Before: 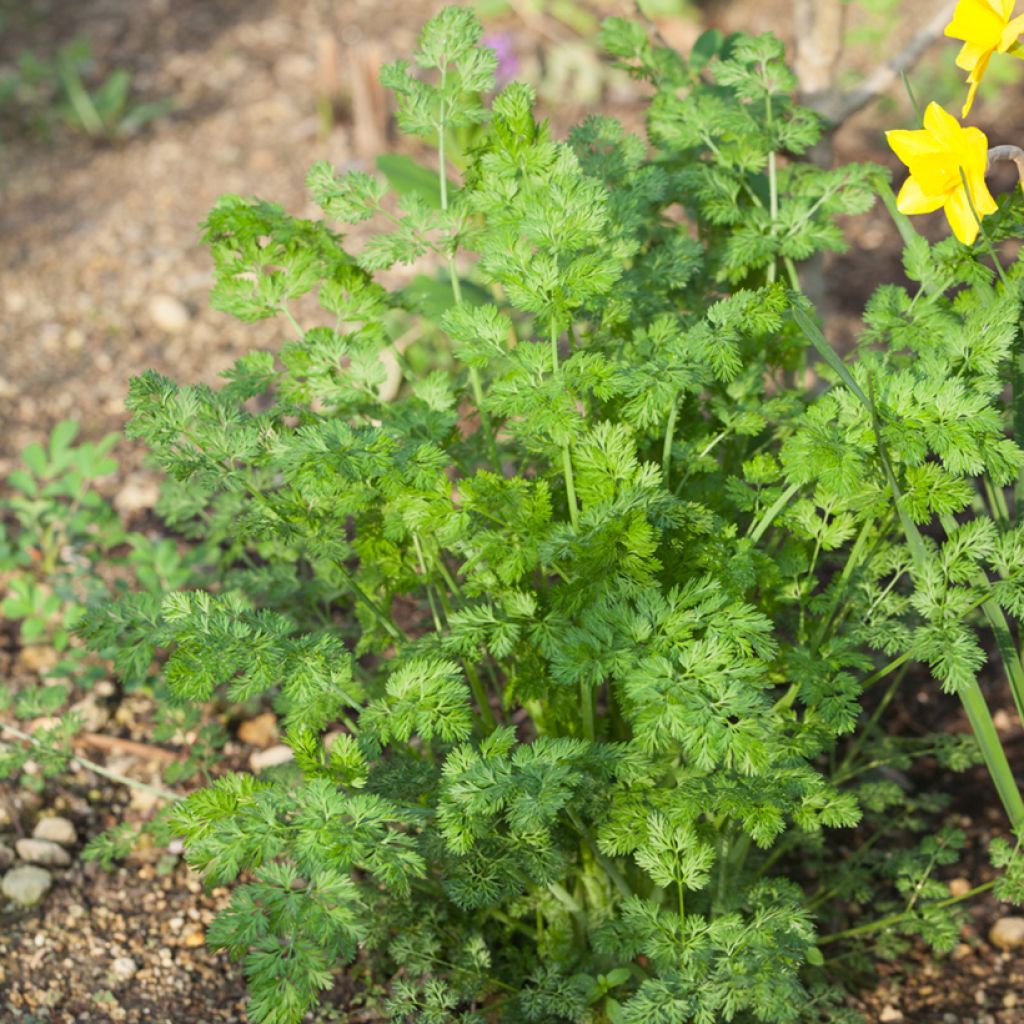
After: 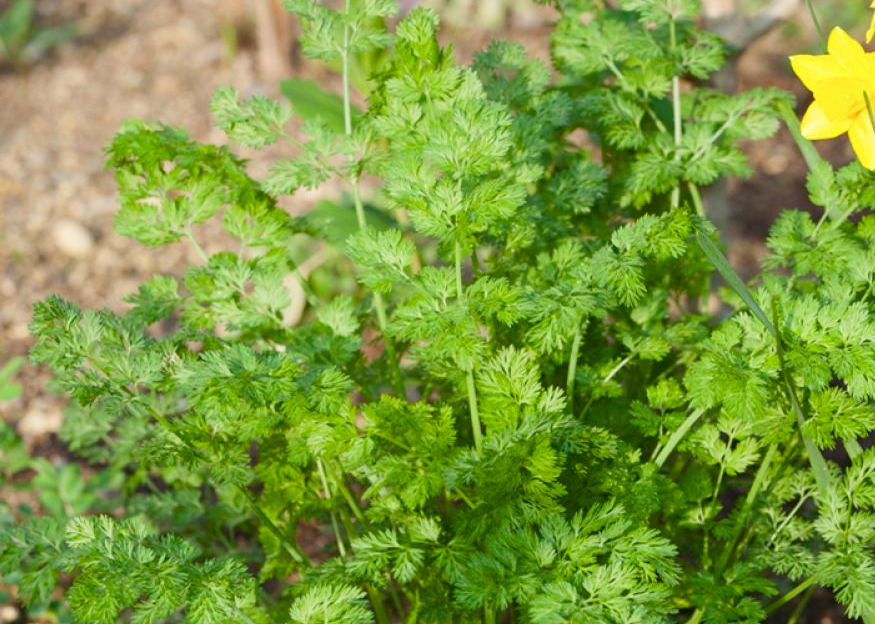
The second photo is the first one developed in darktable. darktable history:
crop and rotate: left 9.392%, top 7.34%, right 5.064%, bottom 31.687%
color balance rgb: shadows lift › luminance -20.325%, perceptual saturation grading › global saturation 20%, perceptual saturation grading › highlights -24.789%, perceptual saturation grading › shadows 49.302%
